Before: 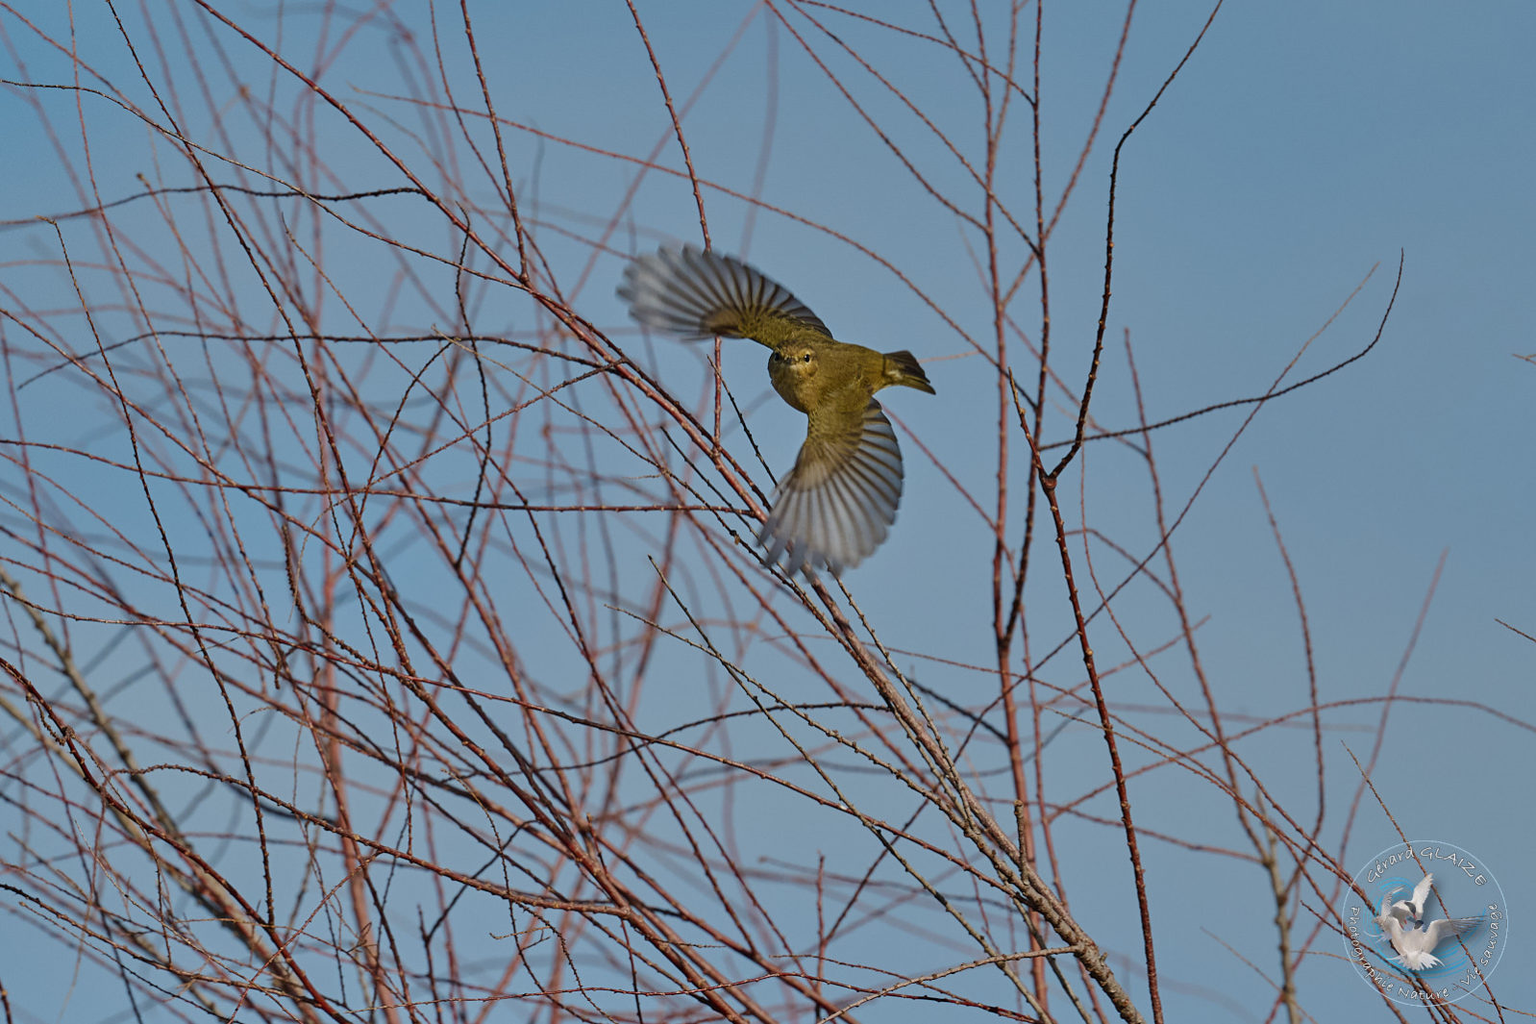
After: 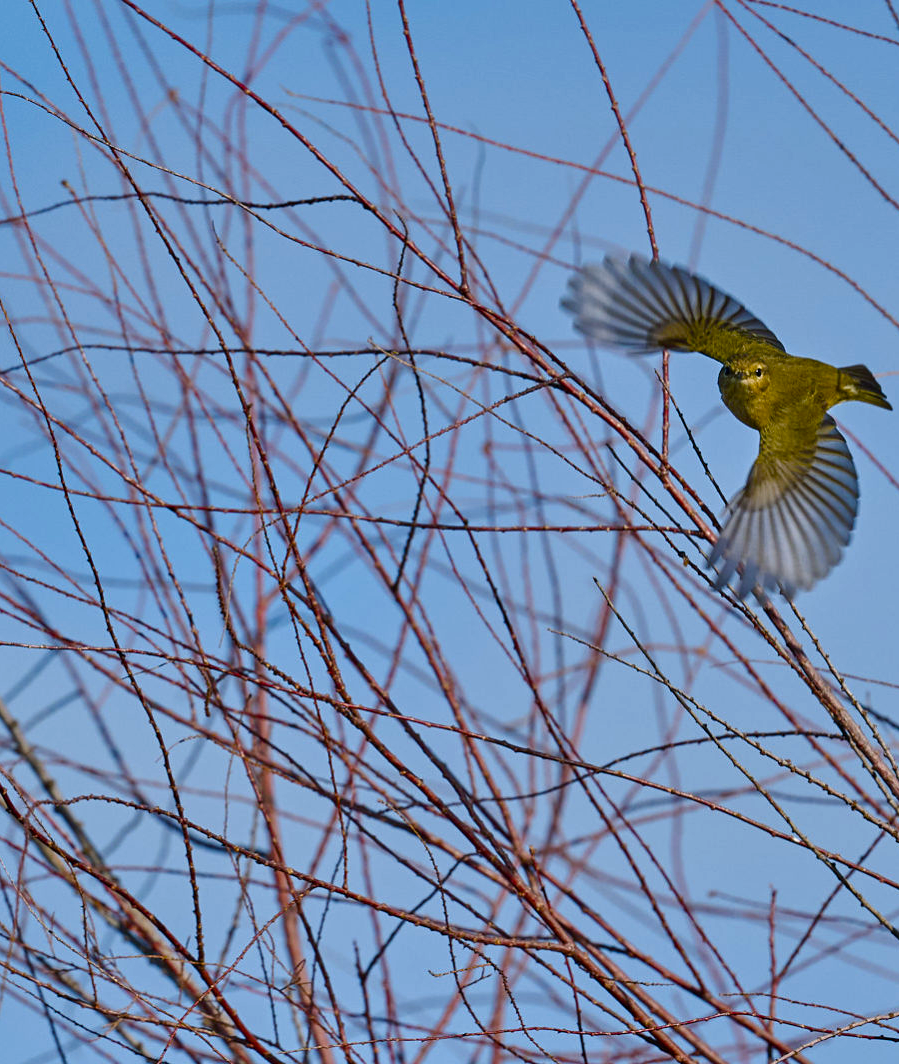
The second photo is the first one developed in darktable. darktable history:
white balance: red 0.954, blue 1.079
color balance rgb: shadows lift › chroma 4.21%, shadows lift › hue 252.22°, highlights gain › chroma 1.36%, highlights gain › hue 50.24°, perceptual saturation grading › mid-tones 6.33%, perceptual saturation grading › shadows 72.44%, perceptual brilliance grading › highlights 11.59%, contrast 5.05%
crop: left 5.114%, right 38.589%
